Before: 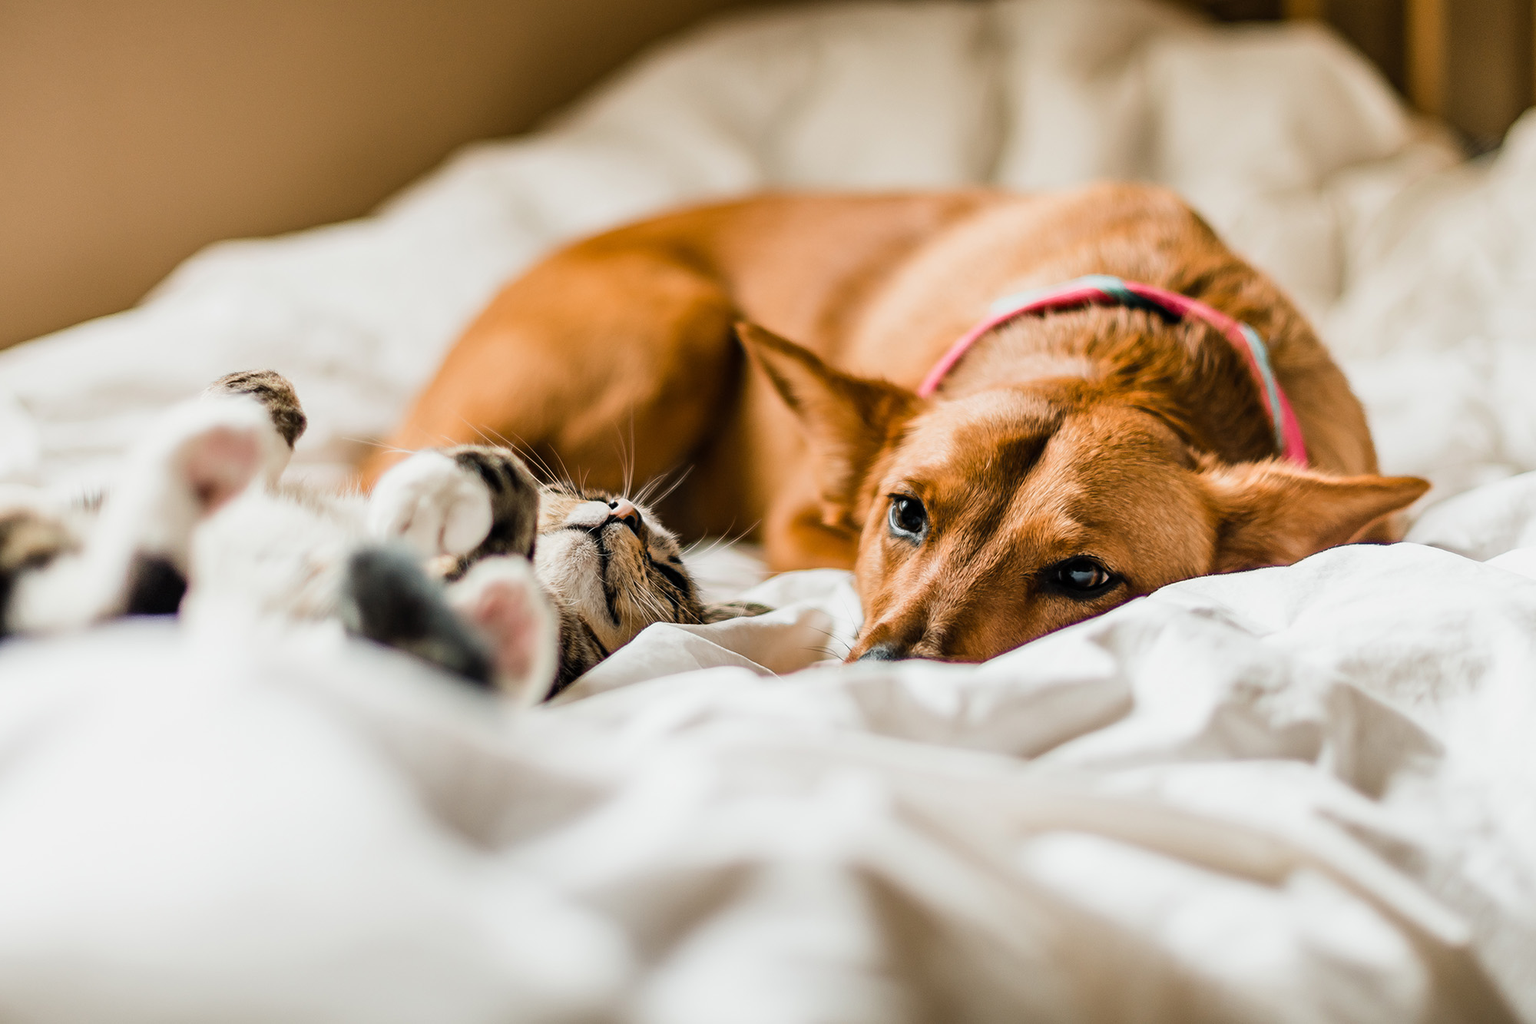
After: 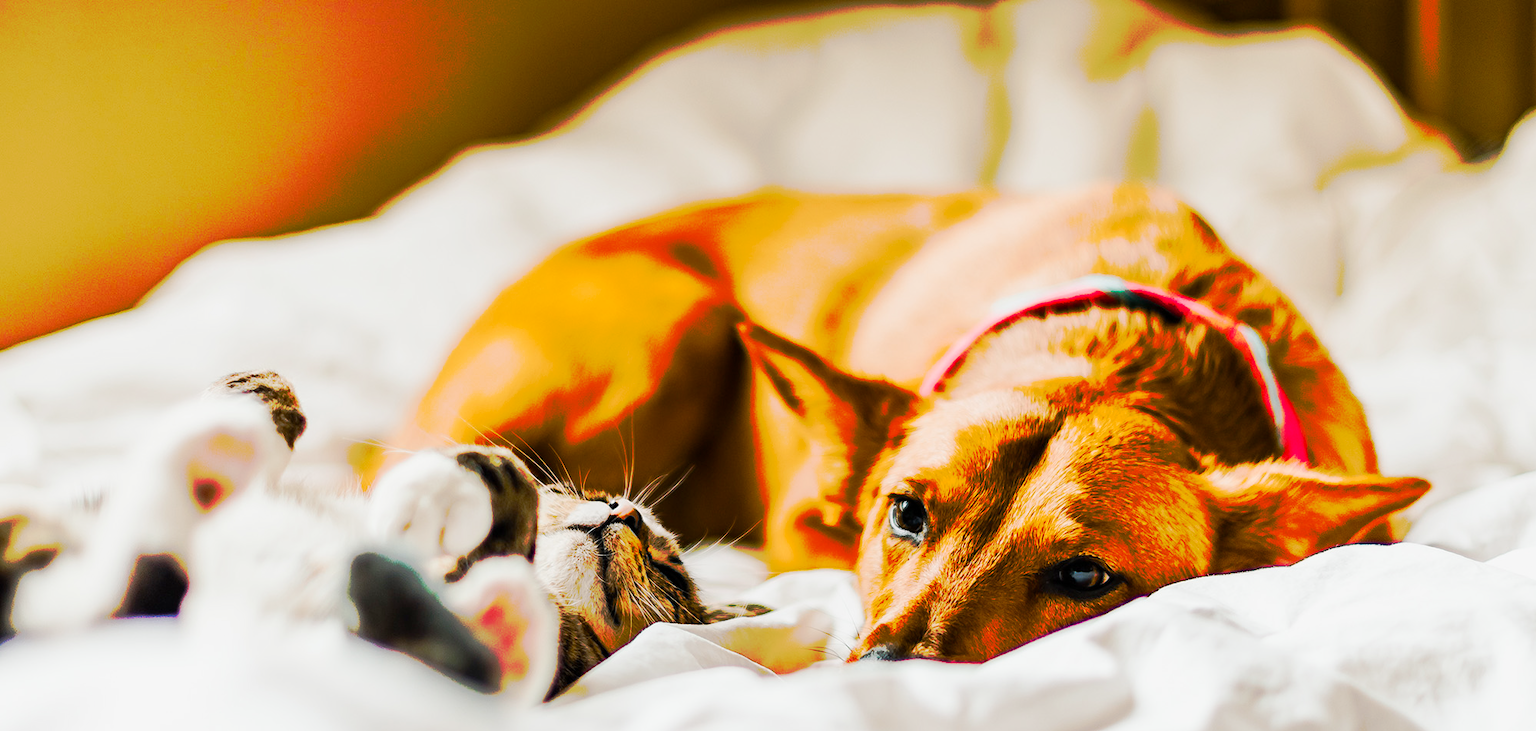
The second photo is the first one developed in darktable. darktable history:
color balance rgb: perceptual saturation grading › global saturation 35%, perceptual saturation grading › highlights -30%, perceptual saturation grading › shadows 35%, perceptual brilliance grading › global brilliance 3%, perceptual brilliance grading › highlights -3%, perceptual brilliance grading › shadows 3%
tone curve: curves: ch0 [(0, 0) (0.003, 0.003) (0.011, 0.01) (0.025, 0.023) (0.044, 0.042) (0.069, 0.065) (0.1, 0.094) (0.136, 0.128) (0.177, 0.167) (0.224, 0.211) (0.277, 0.261) (0.335, 0.316) (0.399, 0.376) (0.468, 0.441) (0.543, 0.685) (0.623, 0.741) (0.709, 0.8) (0.801, 0.863) (0.898, 0.929) (1, 1)], preserve colors none
crop: bottom 28.576%
